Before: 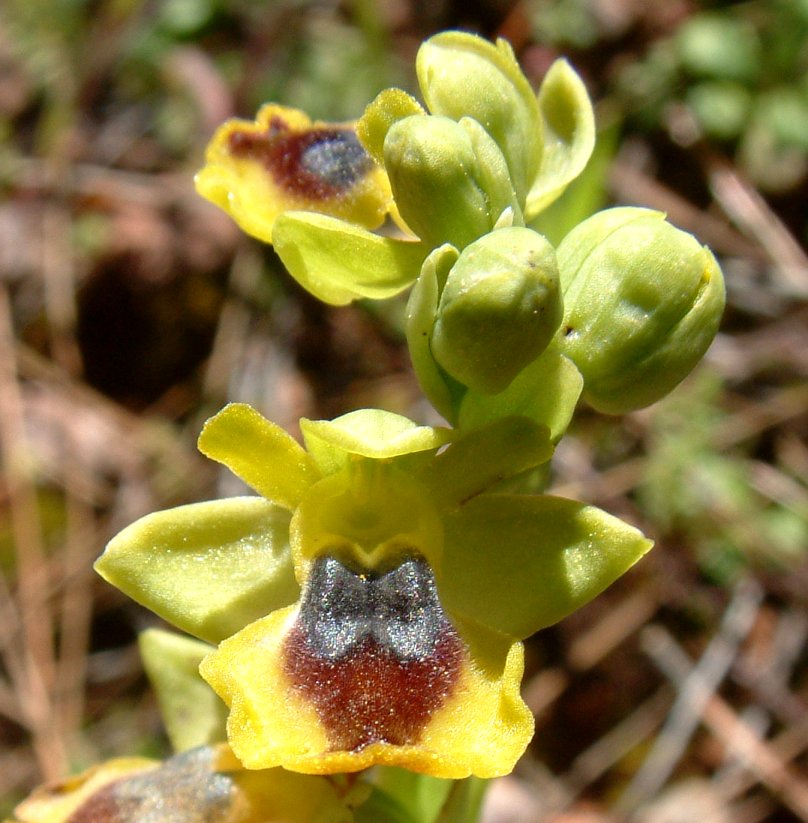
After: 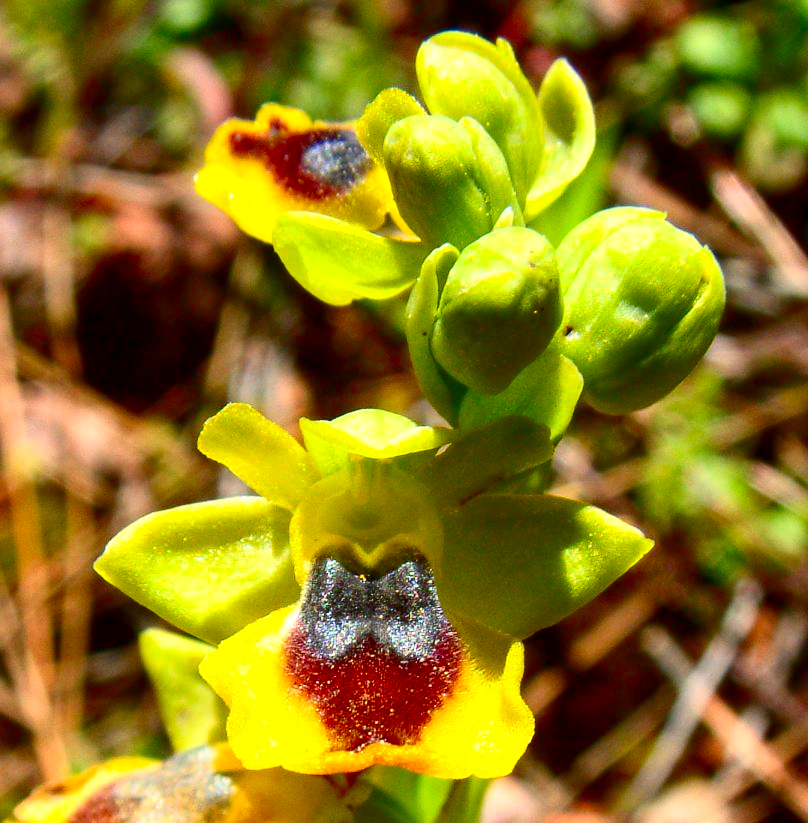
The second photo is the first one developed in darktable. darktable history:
local contrast: highlights 103%, shadows 98%, detail 120%, midtone range 0.2
contrast brightness saturation: contrast 0.269, brightness 0.023, saturation 0.884
